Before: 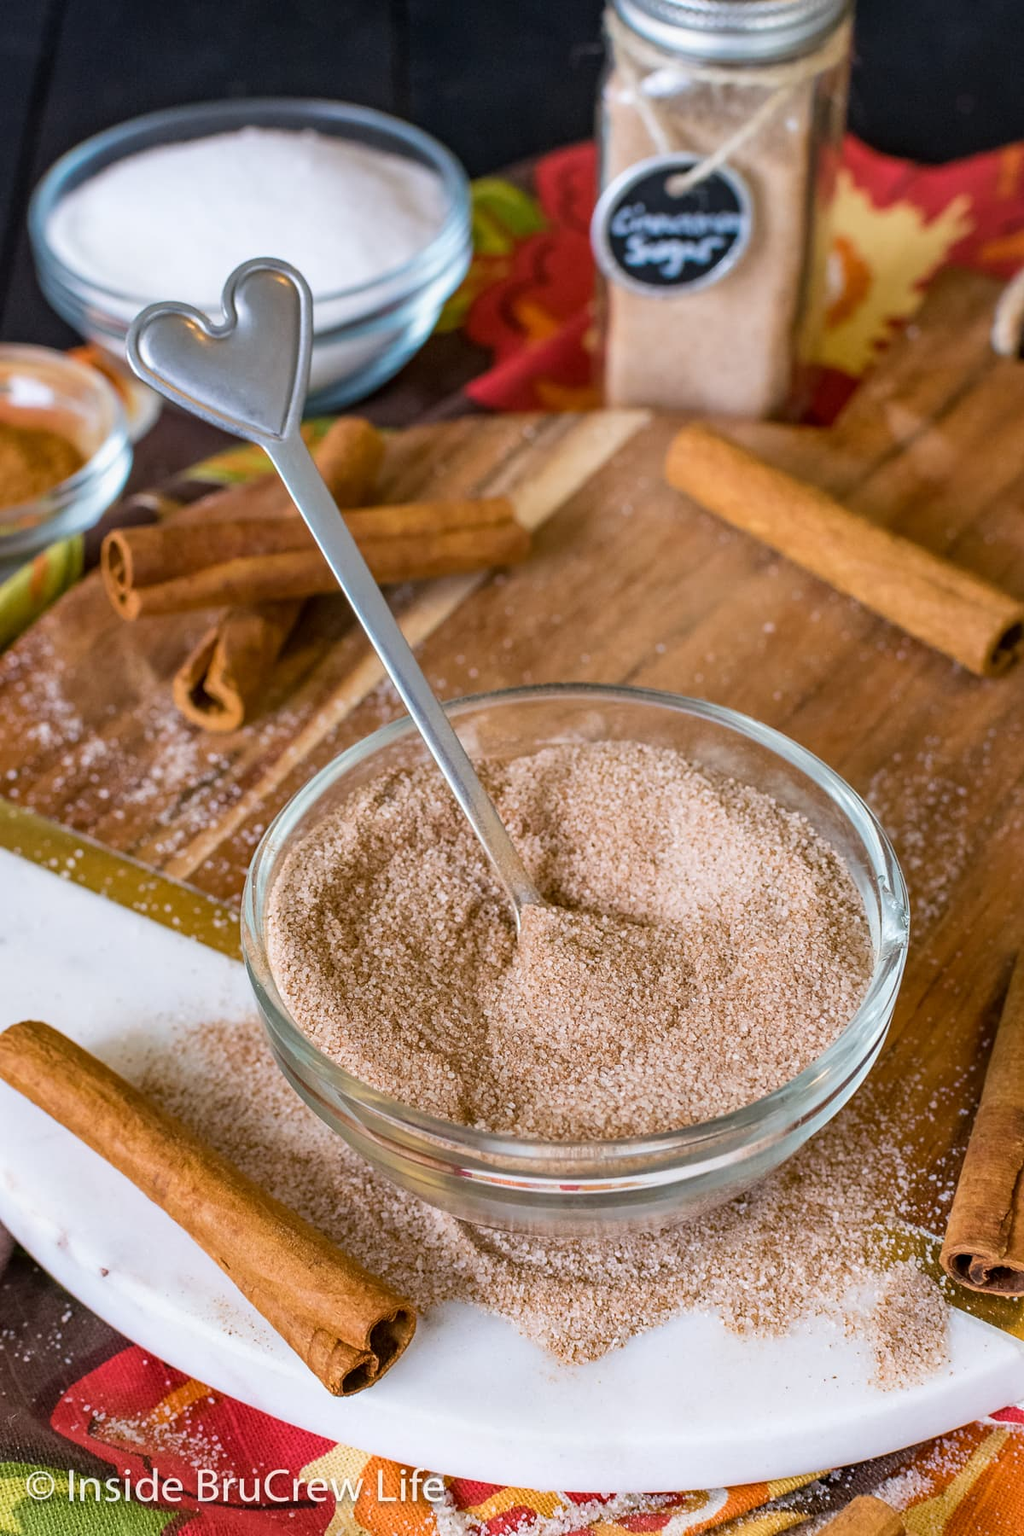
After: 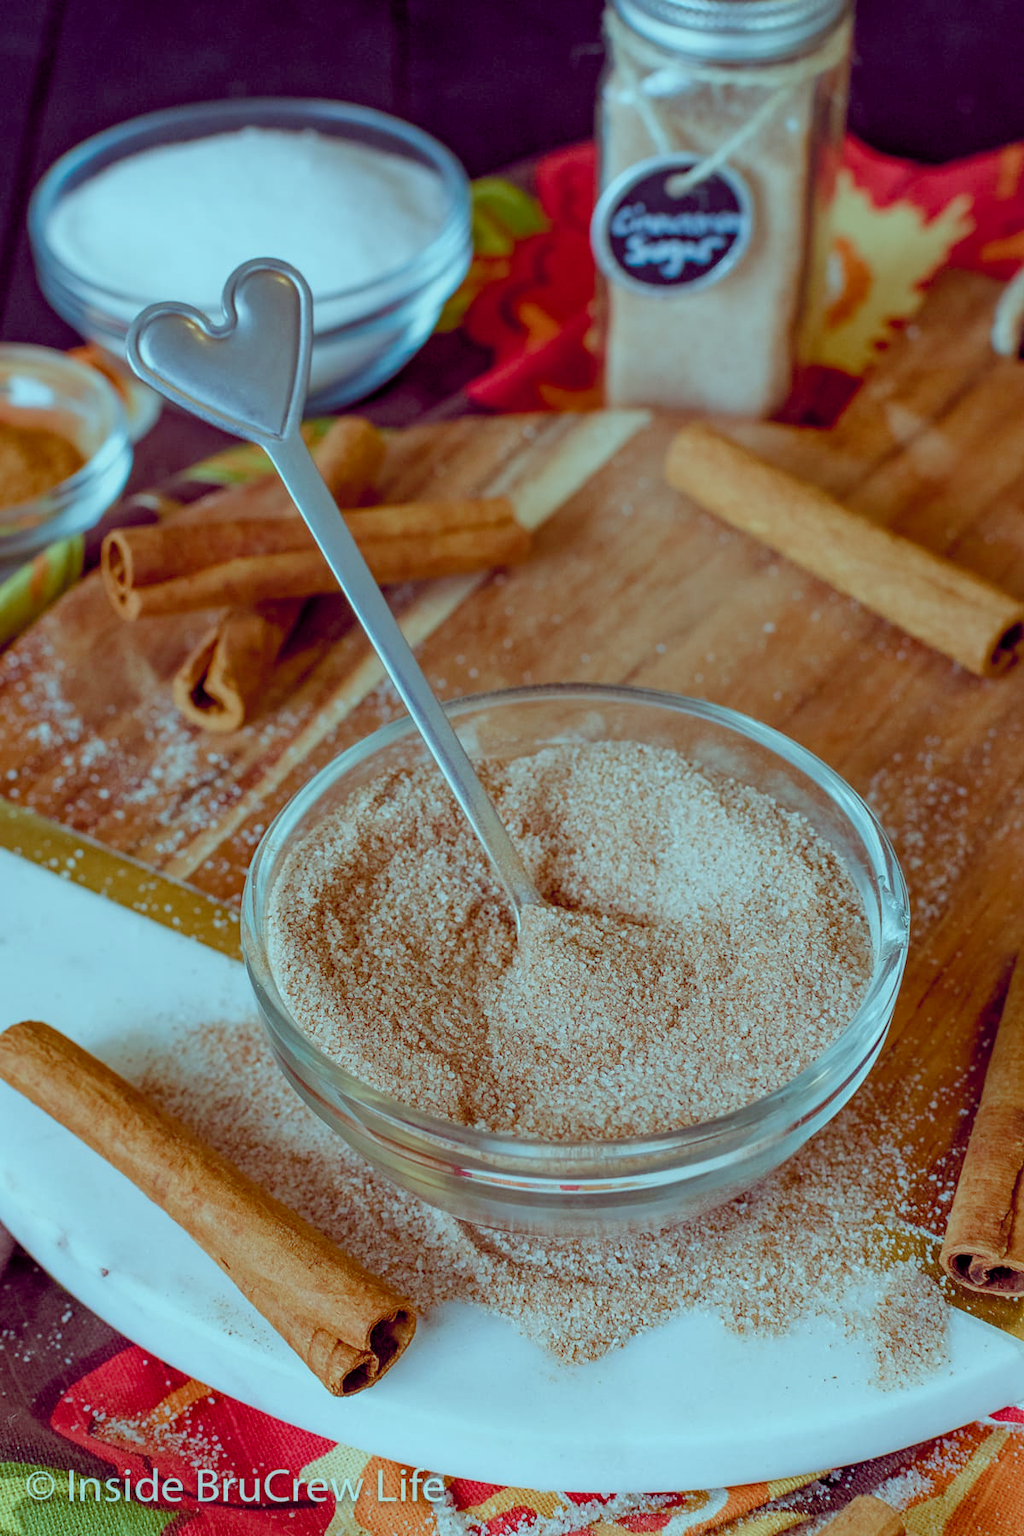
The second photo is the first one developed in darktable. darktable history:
color balance rgb: shadows lift › chroma 2.009%, shadows lift › hue 219.81°, highlights gain › luminance -32.96%, highlights gain › chroma 5.805%, highlights gain › hue 213.9°, global offset › chroma 0.282%, global offset › hue 319.36°, perceptual saturation grading › global saturation 20%, perceptual saturation grading › highlights -50.469%, perceptual saturation grading › shadows 30.583%
tone equalizer: edges refinement/feathering 500, mask exposure compensation -1.57 EV, preserve details no
